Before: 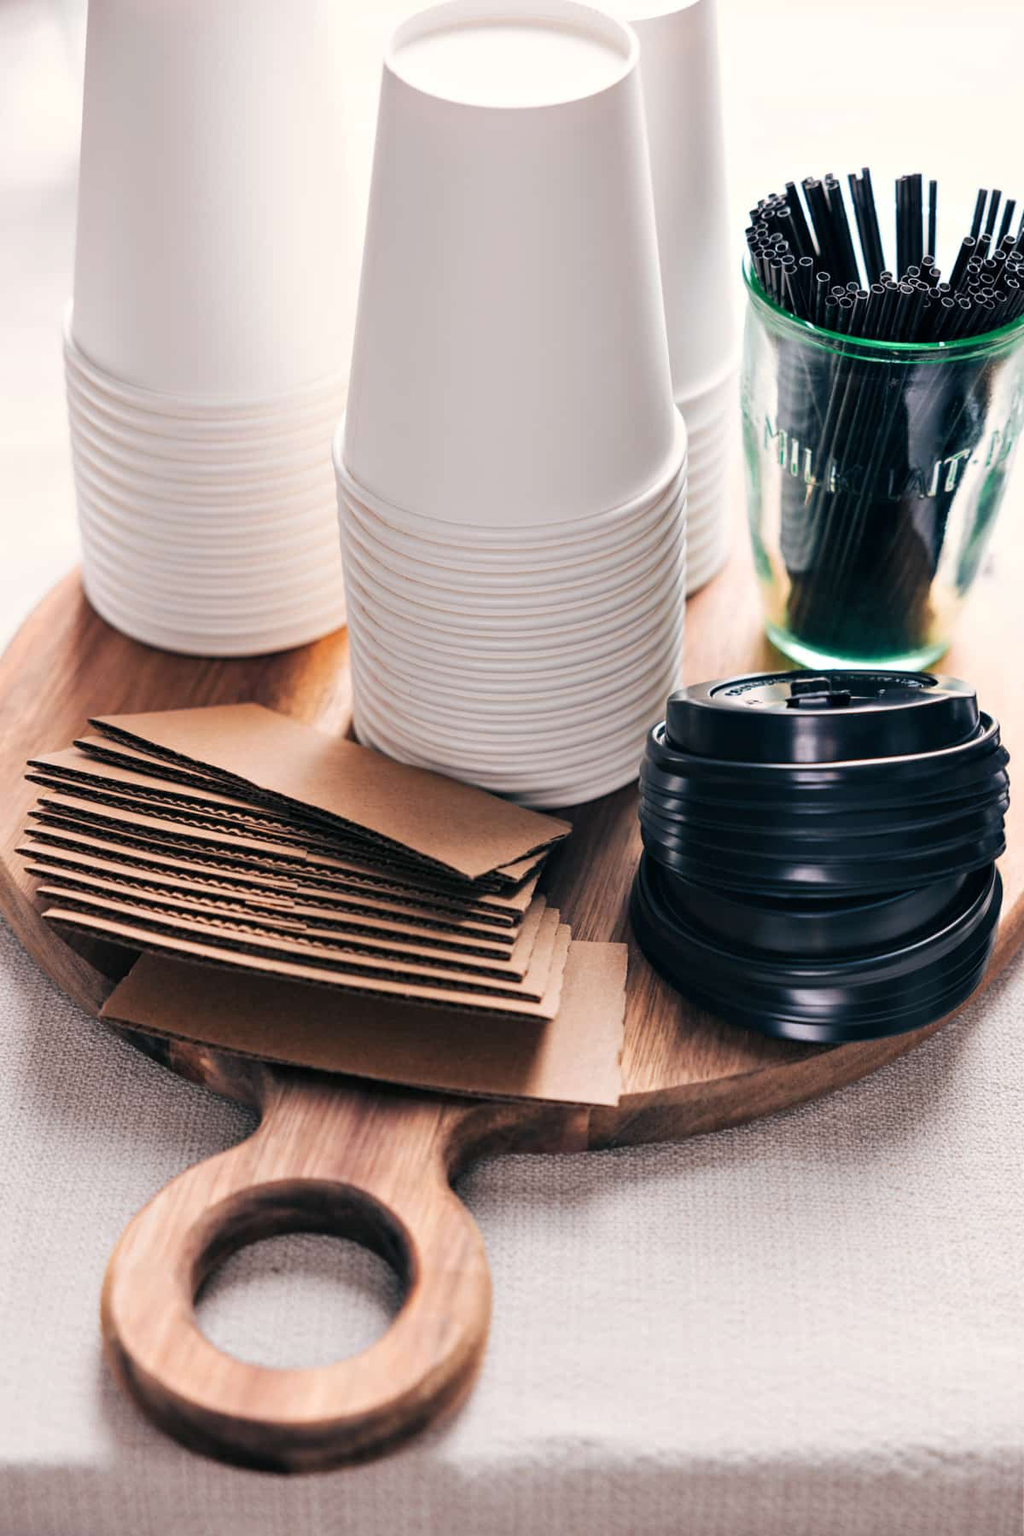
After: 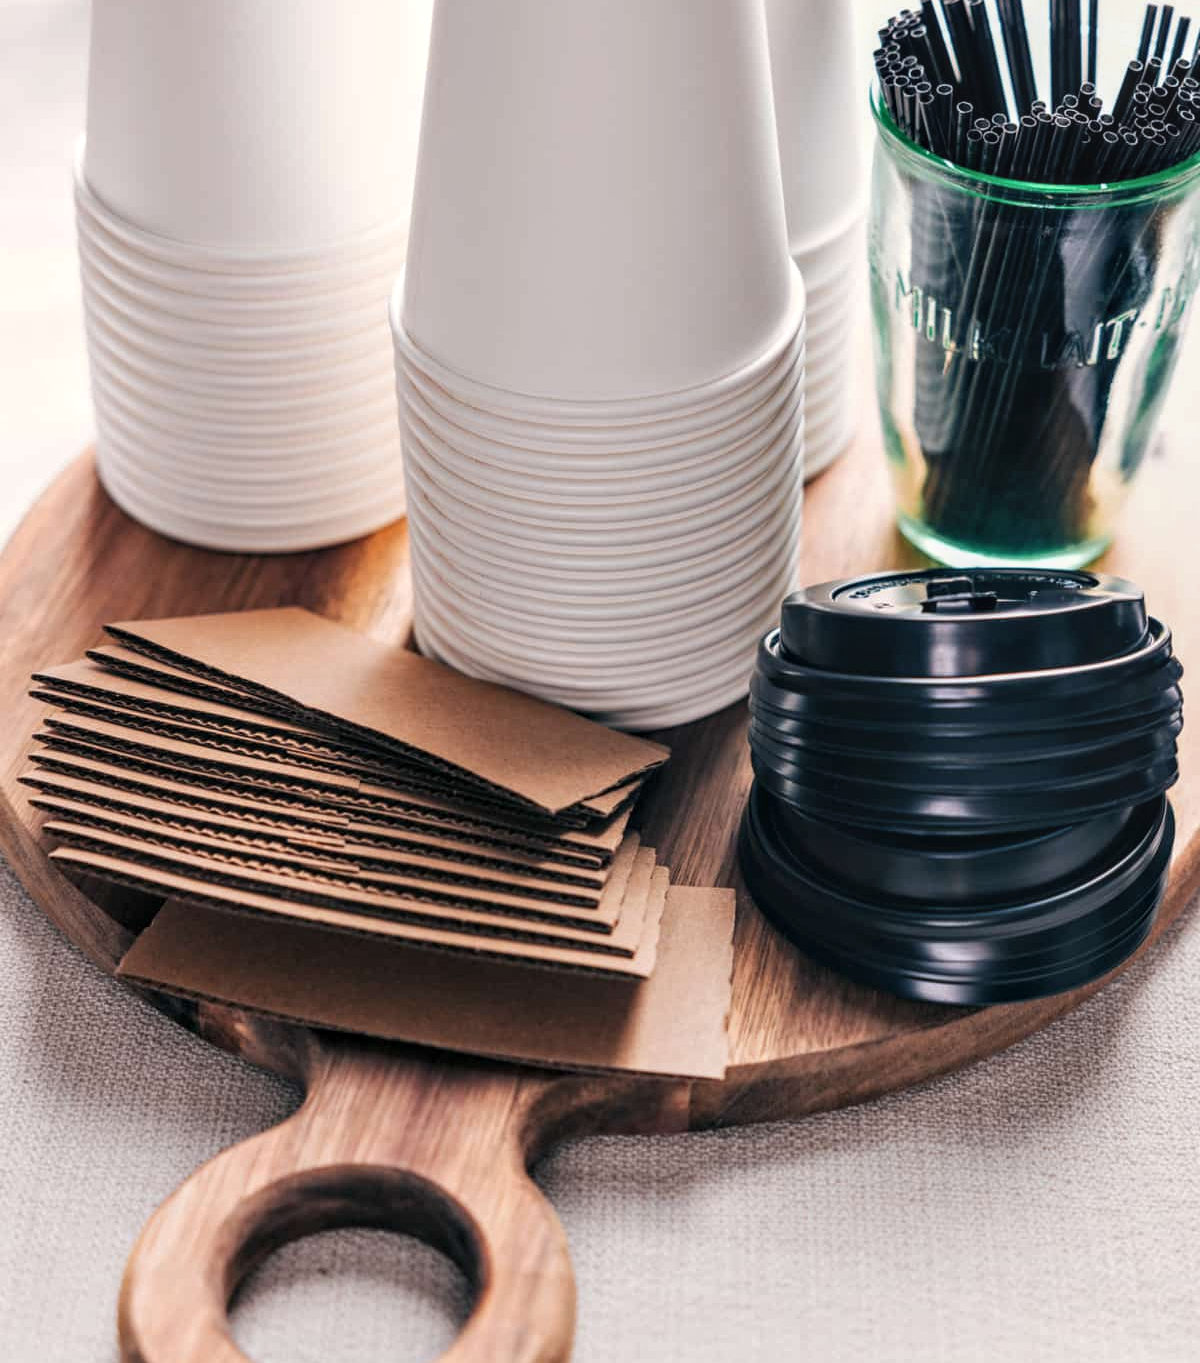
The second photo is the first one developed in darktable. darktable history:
local contrast: on, module defaults
crop and rotate: top 12.101%, bottom 12.166%
